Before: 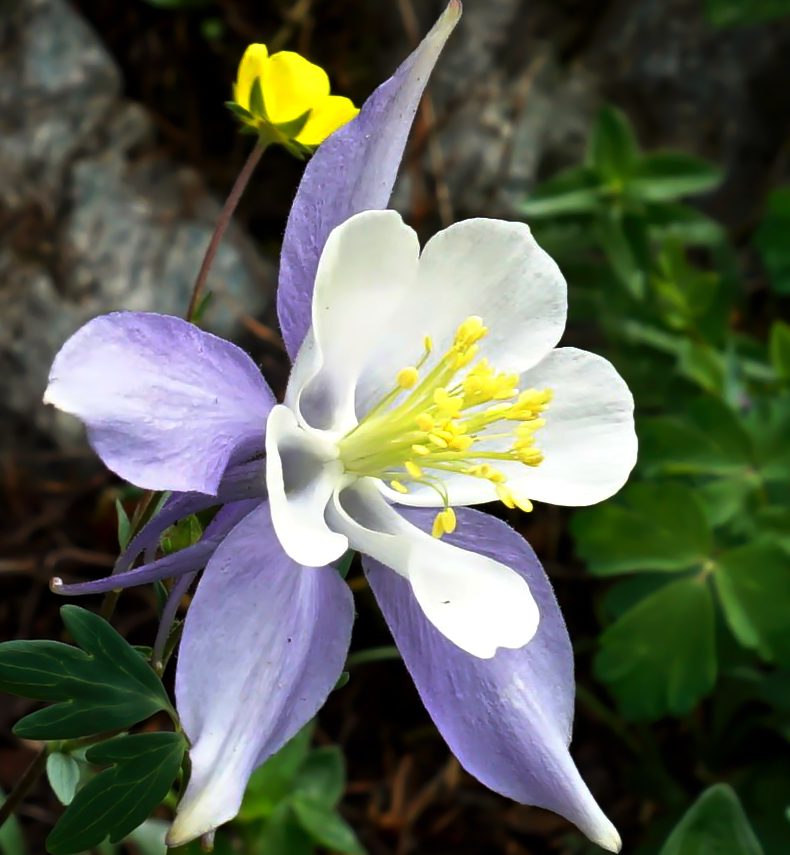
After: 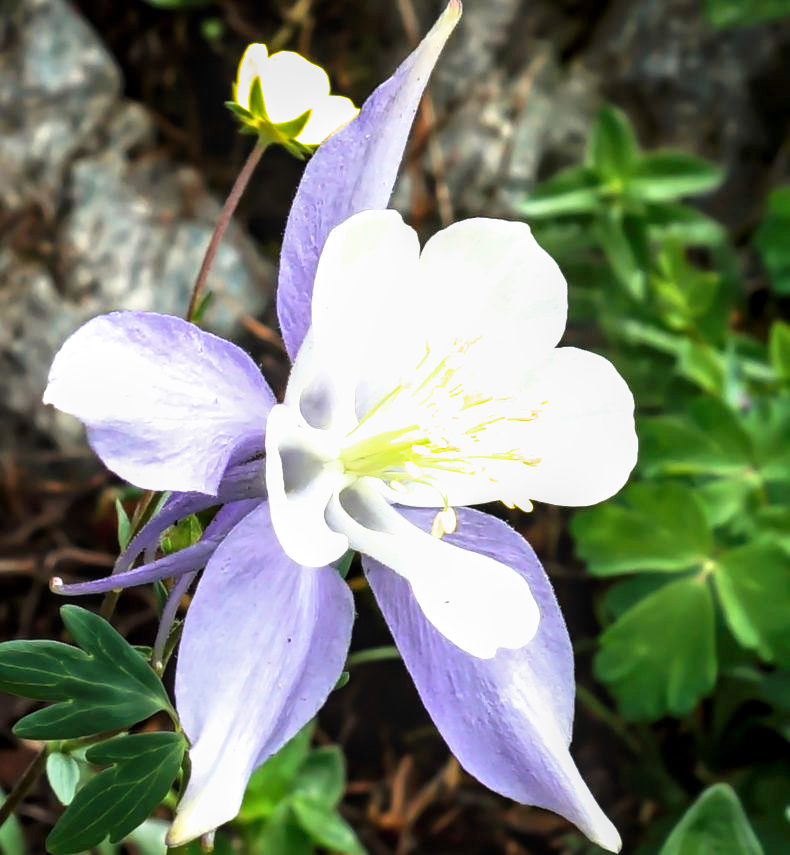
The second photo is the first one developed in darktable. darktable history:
tone equalizer: on, module defaults
exposure: black level correction 0, exposure 1.39 EV, compensate highlight preservation false
local contrast: on, module defaults
filmic rgb: black relative exposure -11.33 EV, white relative exposure 3.22 EV, hardness 6.68
